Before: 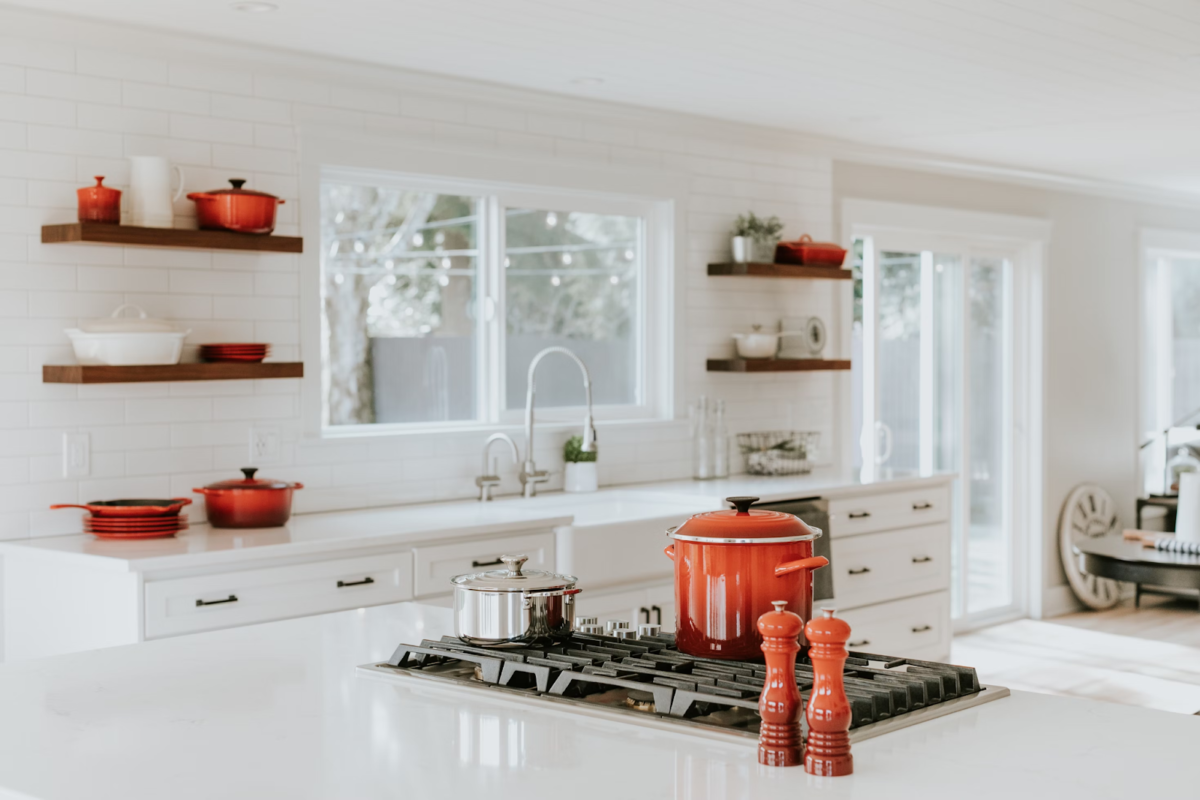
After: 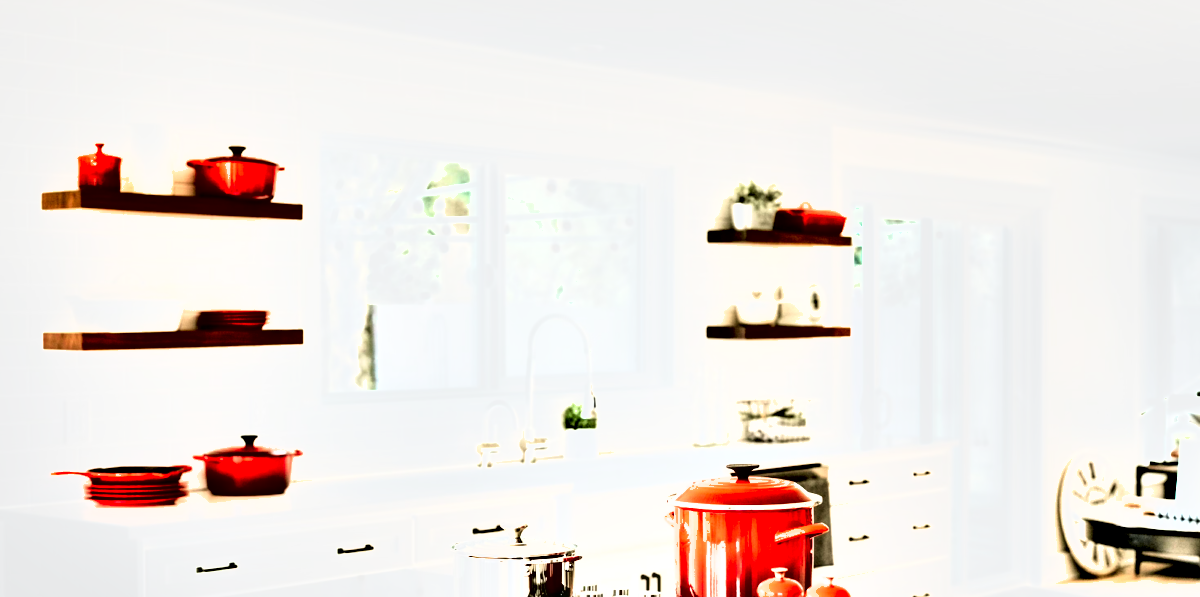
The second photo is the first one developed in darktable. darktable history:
shadows and highlights: soften with gaussian
exposure: black level correction 0, exposure 1.742 EV, compensate exposure bias true, compensate highlight preservation false
crop: top 4.225%, bottom 21.078%
tone curve: curves: ch0 [(0, 0) (0.003, 0) (0.011, 0.002) (0.025, 0.004) (0.044, 0.007) (0.069, 0.015) (0.1, 0.025) (0.136, 0.04) (0.177, 0.09) (0.224, 0.152) (0.277, 0.239) (0.335, 0.335) (0.399, 0.43) (0.468, 0.524) (0.543, 0.621) (0.623, 0.712) (0.709, 0.792) (0.801, 0.871) (0.898, 0.951) (1, 1)], color space Lab, independent channels, preserve colors none
